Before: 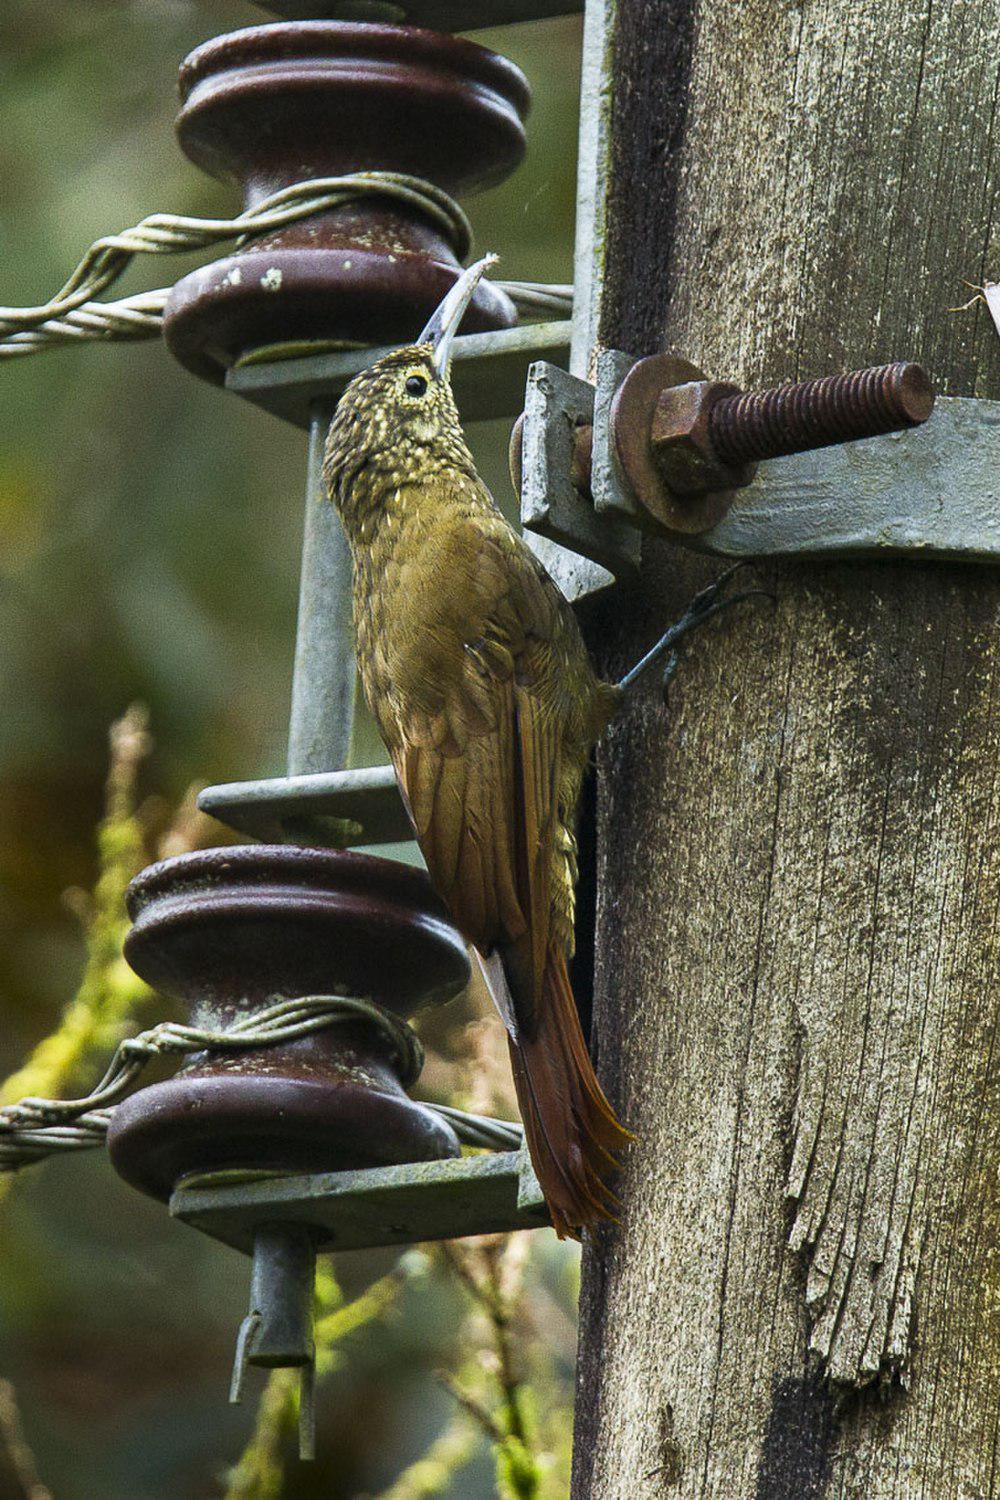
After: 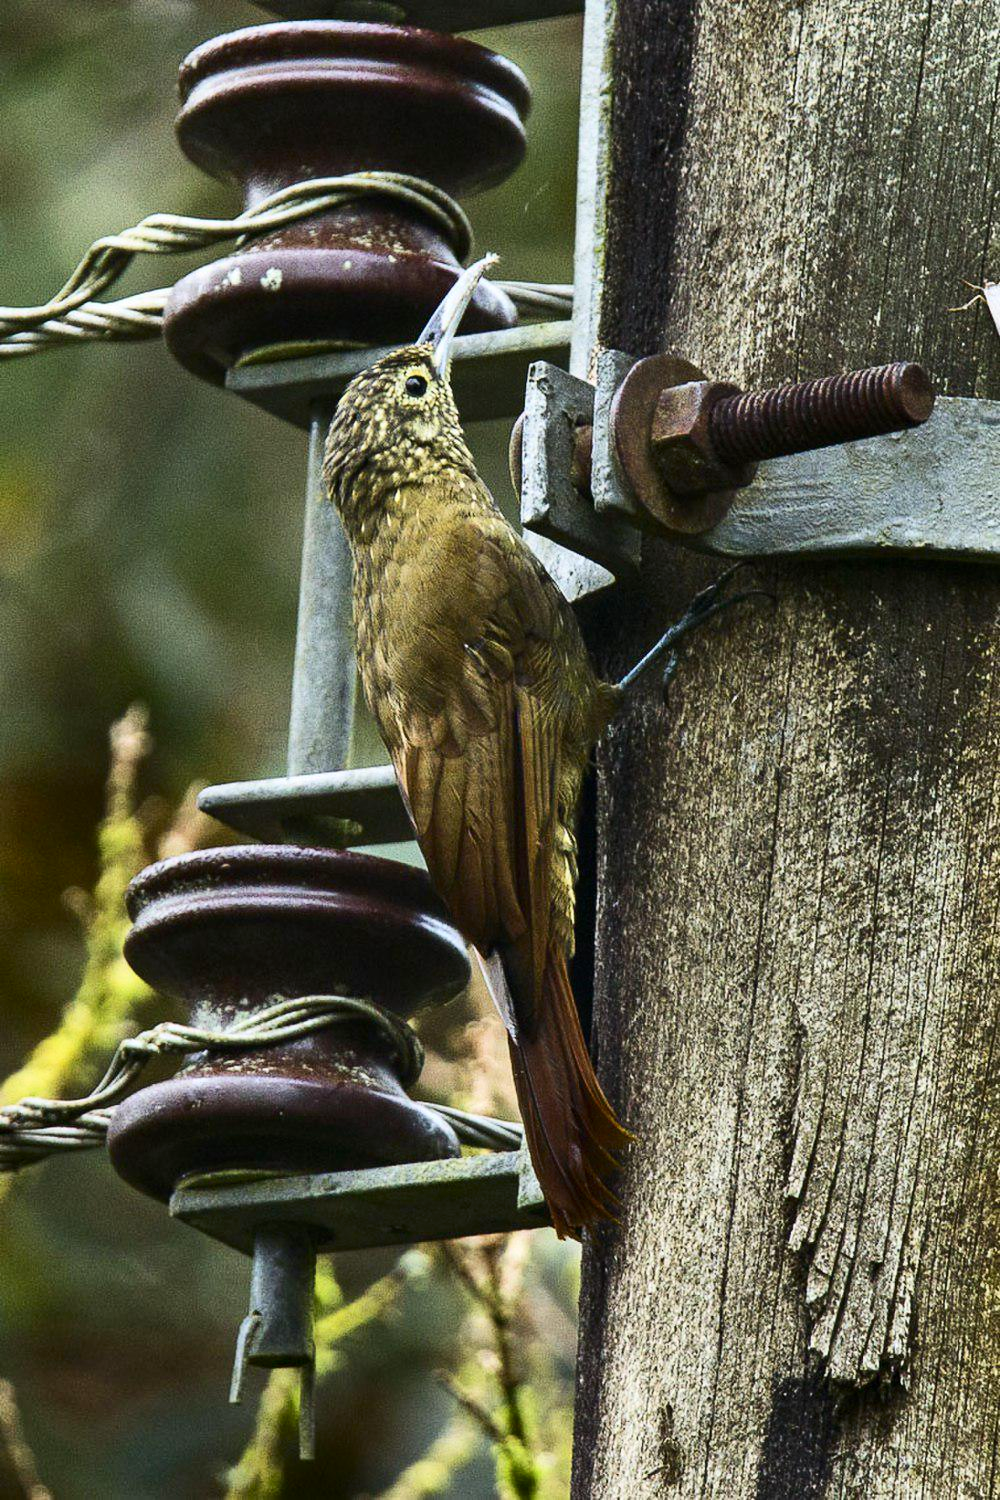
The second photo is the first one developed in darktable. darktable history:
shadows and highlights: low approximation 0.01, soften with gaussian
contrast brightness saturation: contrast 0.22
